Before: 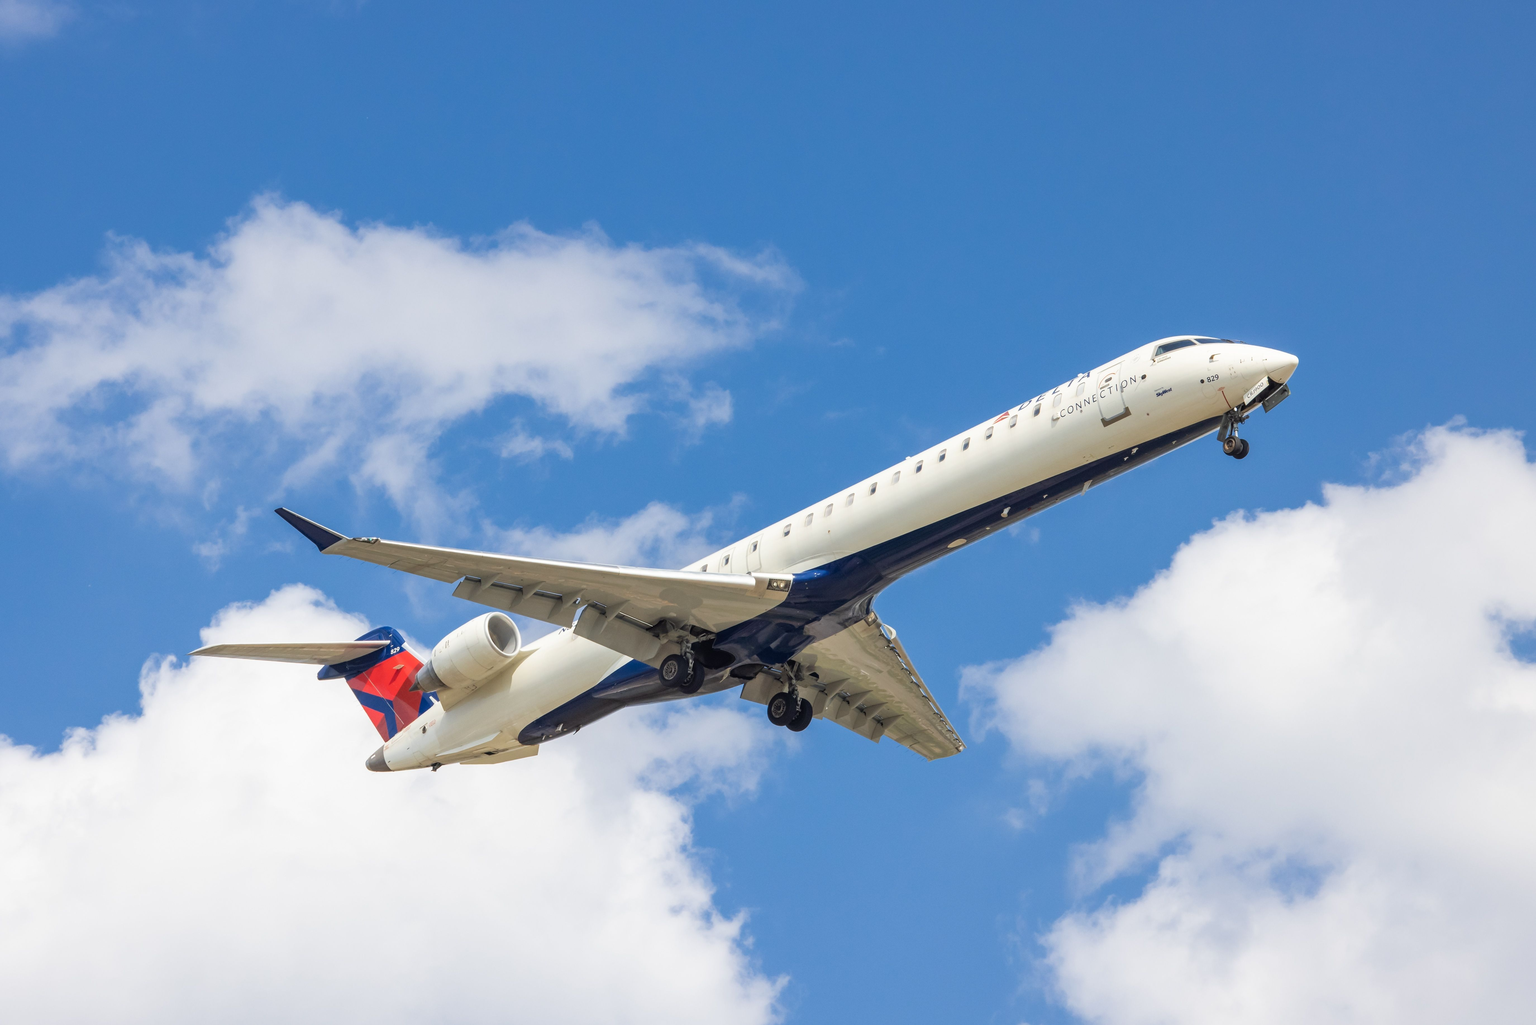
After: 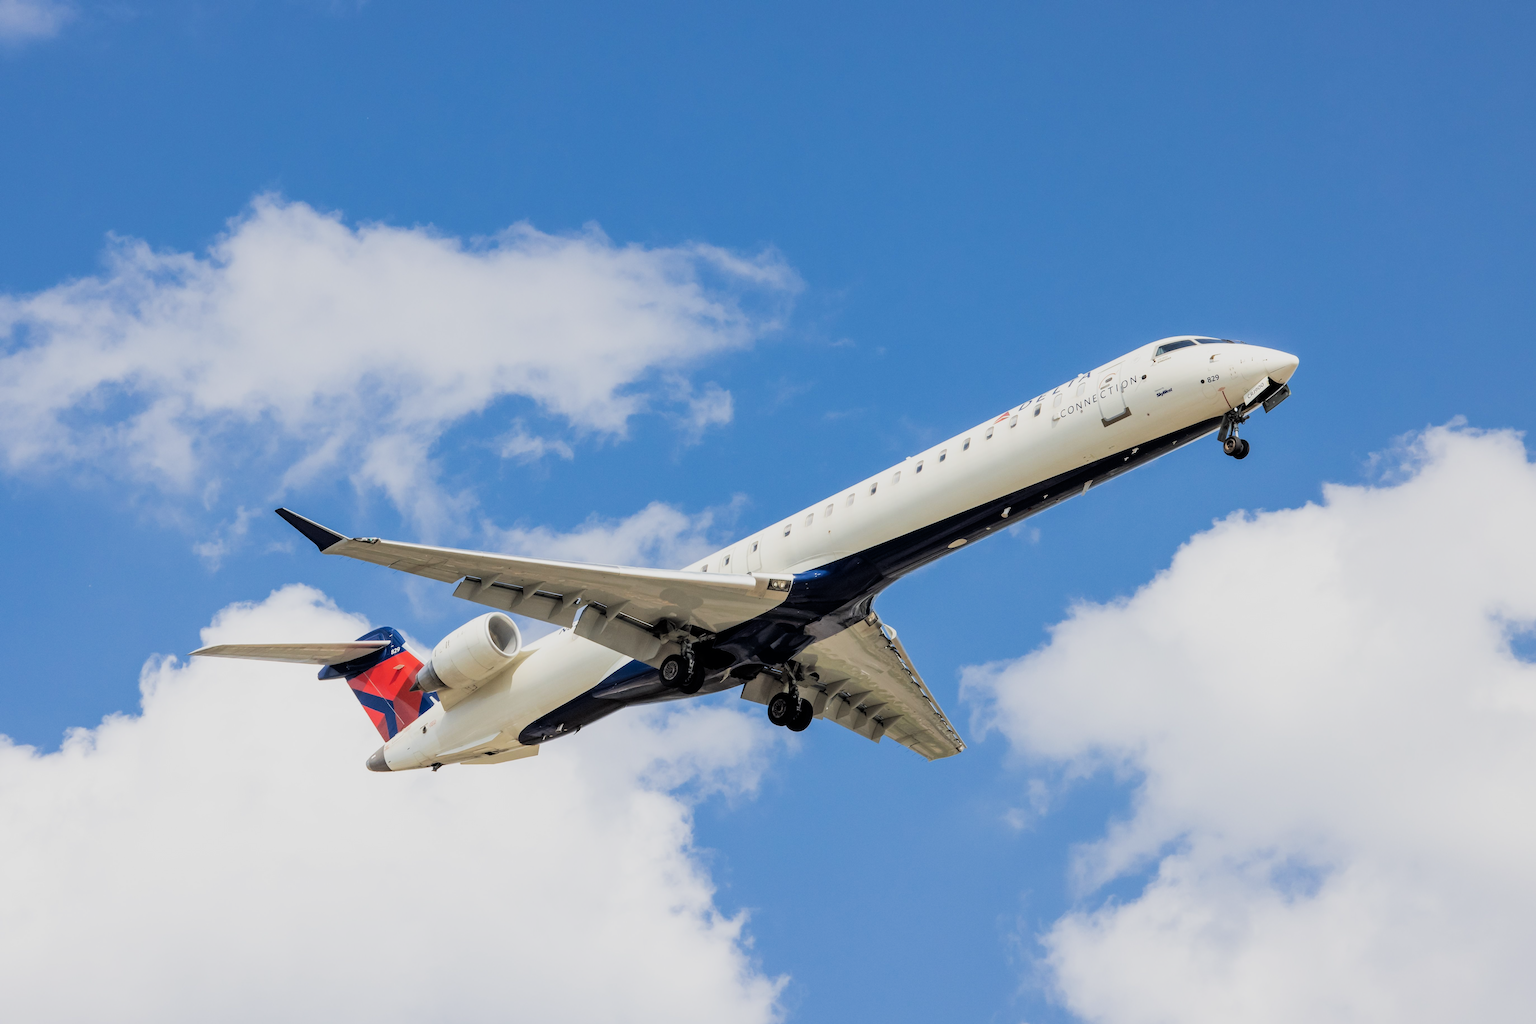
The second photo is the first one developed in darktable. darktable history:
filmic rgb: black relative exposure -5.13 EV, white relative exposure 3.98 EV, hardness 2.89, contrast 1.299, highlights saturation mix -29.43%
